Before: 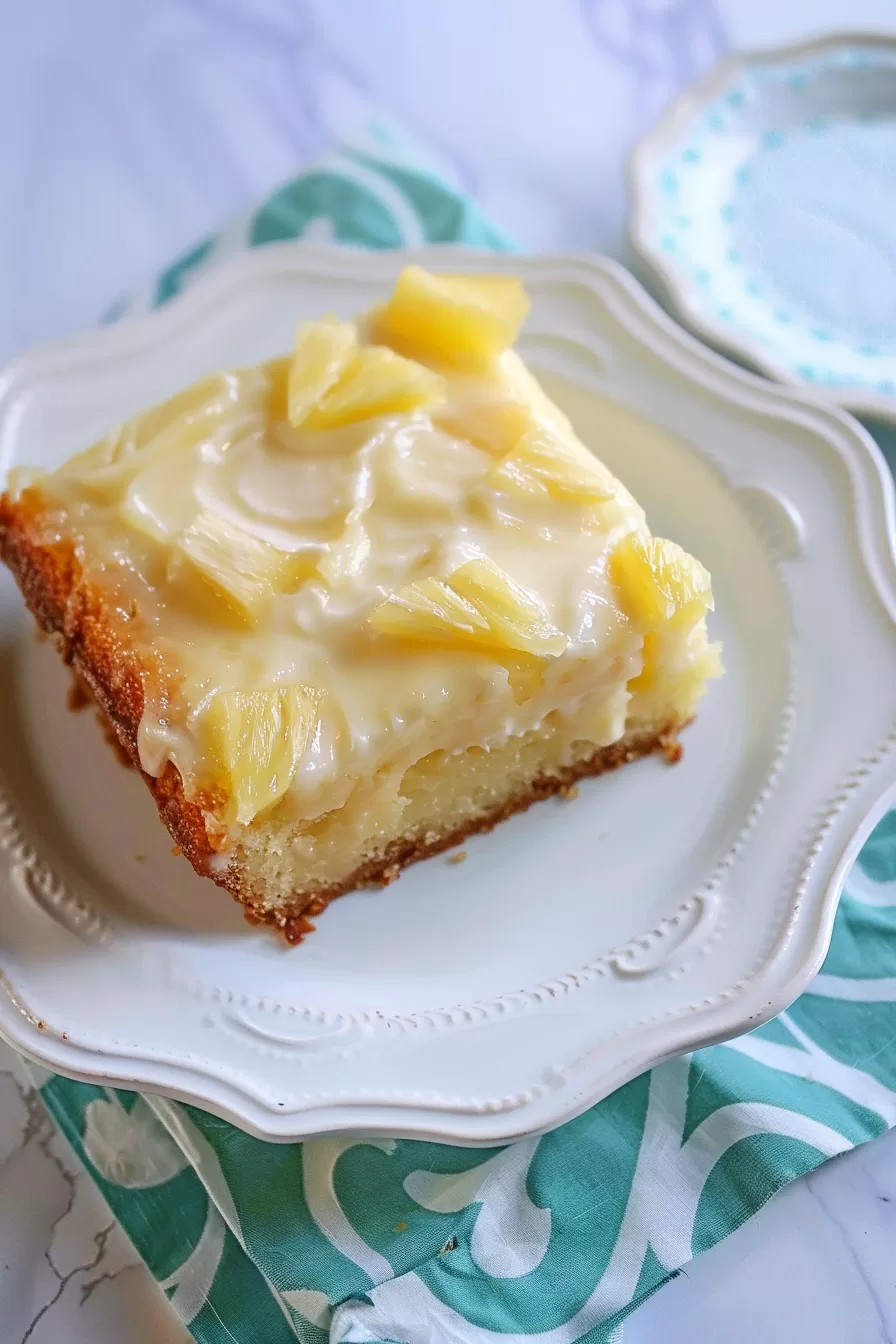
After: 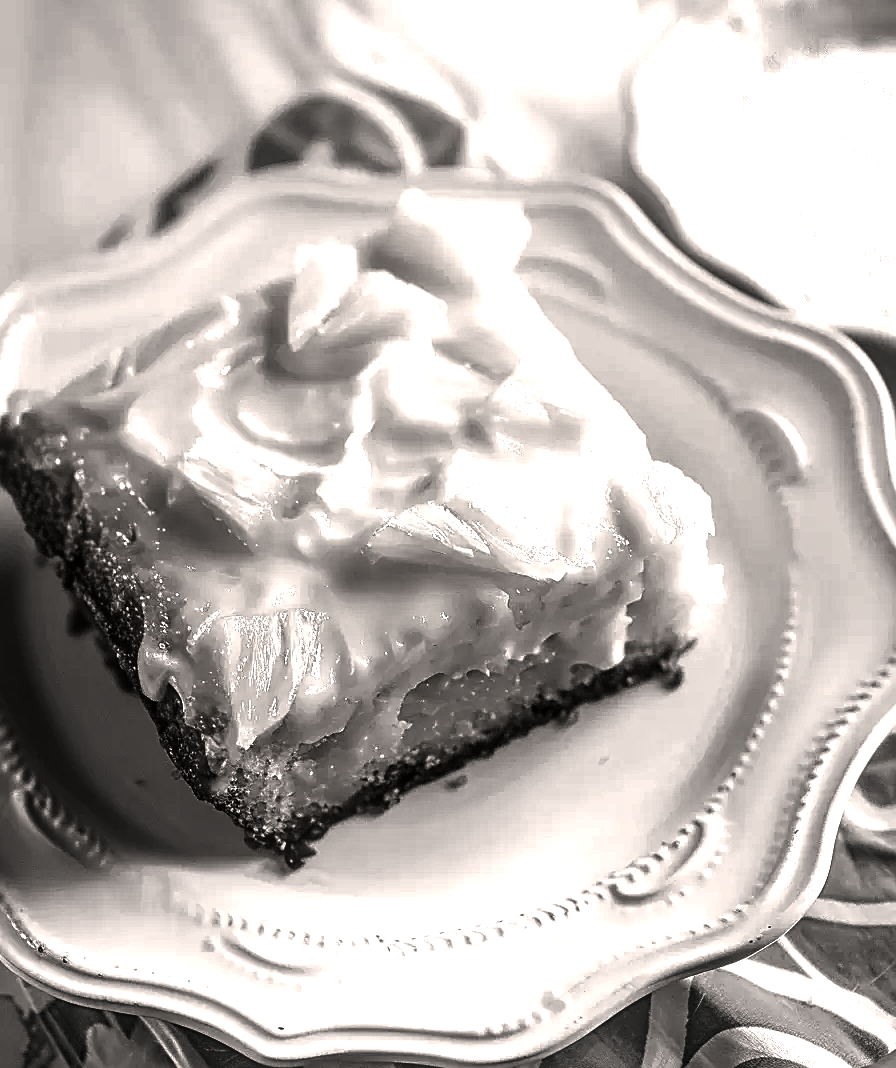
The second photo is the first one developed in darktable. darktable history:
crop and rotate: top 5.661%, bottom 14.869%
contrast brightness saturation: contrast 0.018, brightness -0.996, saturation -0.993
color balance rgb: perceptual saturation grading › global saturation 20%, perceptual saturation grading › highlights -25.775%, perceptual saturation grading › shadows 49.375%, global vibrance 50.775%
local contrast: on, module defaults
color correction: highlights a* 3.69, highlights b* 5.12
exposure: black level correction 0, exposure 0.7 EV, compensate exposure bias true, compensate highlight preservation false
sharpen: on, module defaults
